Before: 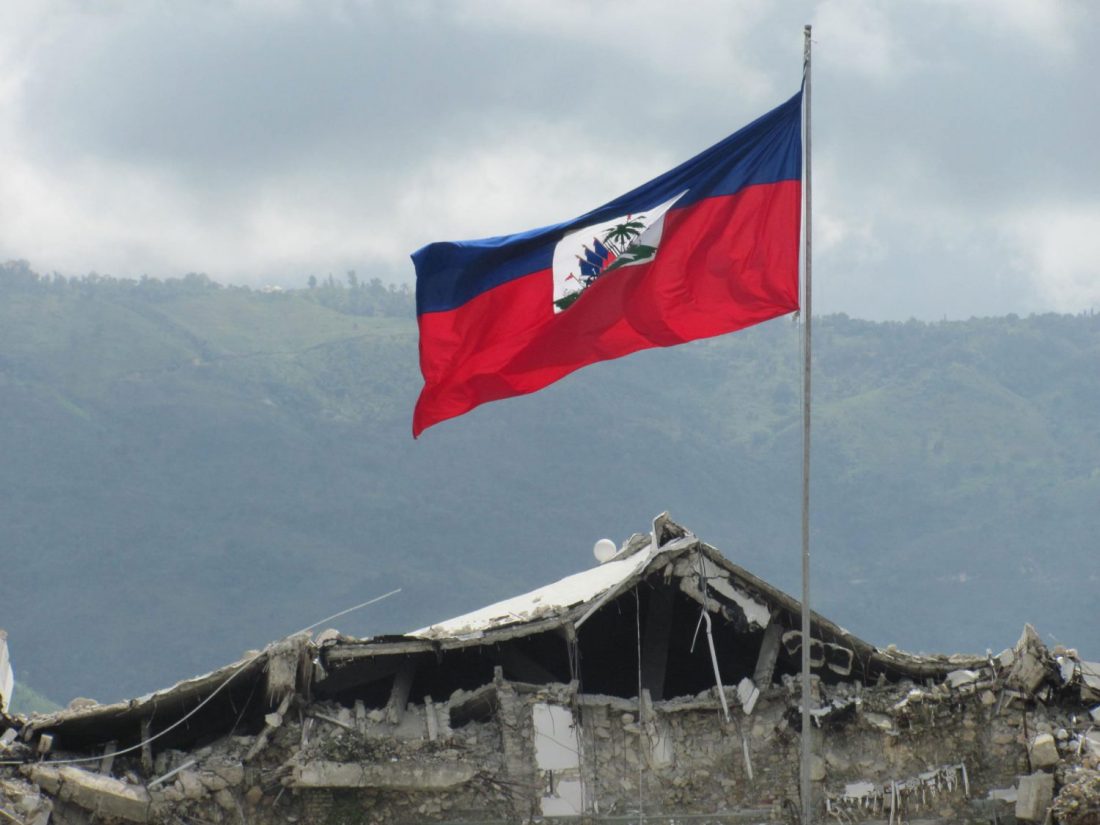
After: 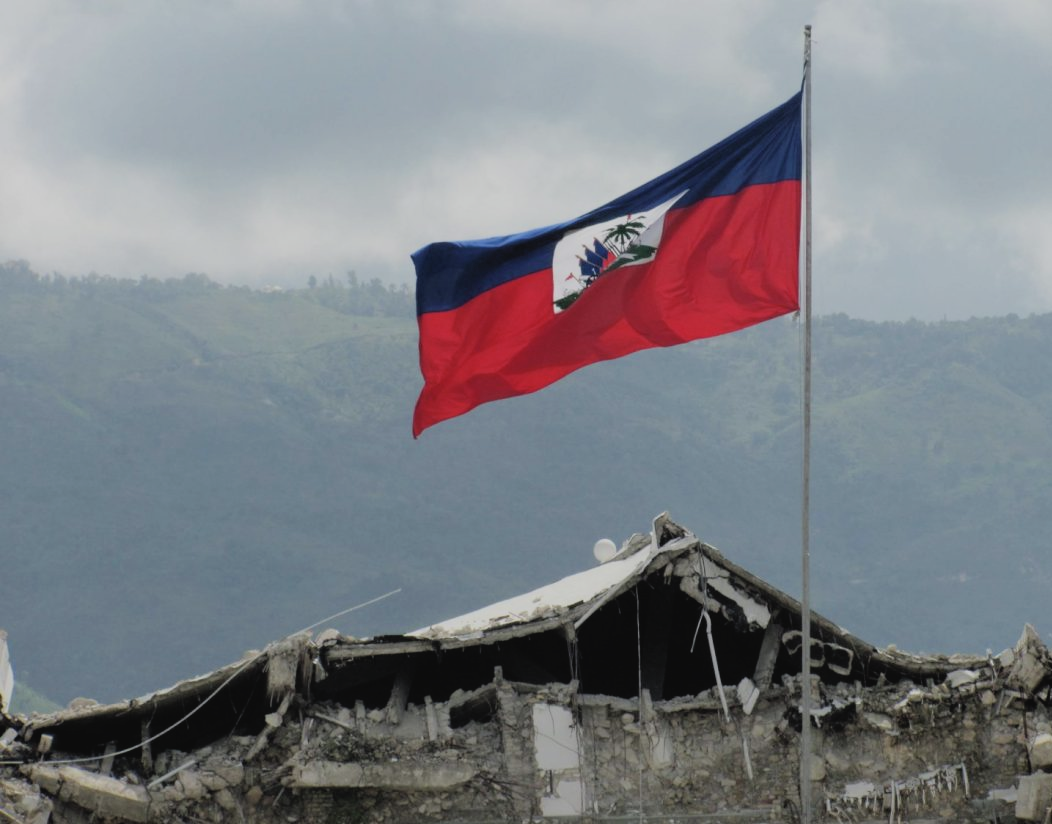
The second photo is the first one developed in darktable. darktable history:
crop: right 4.276%, bottom 0.043%
filmic rgb: black relative exposure -7.7 EV, white relative exposure 4.45 EV, target black luminance 0%, hardness 3.76, latitude 50.65%, contrast 1.076, highlights saturation mix 9.67%, shadows ↔ highlights balance -0.264%
contrast brightness saturation: contrast -0.081, brightness -0.036, saturation -0.105
